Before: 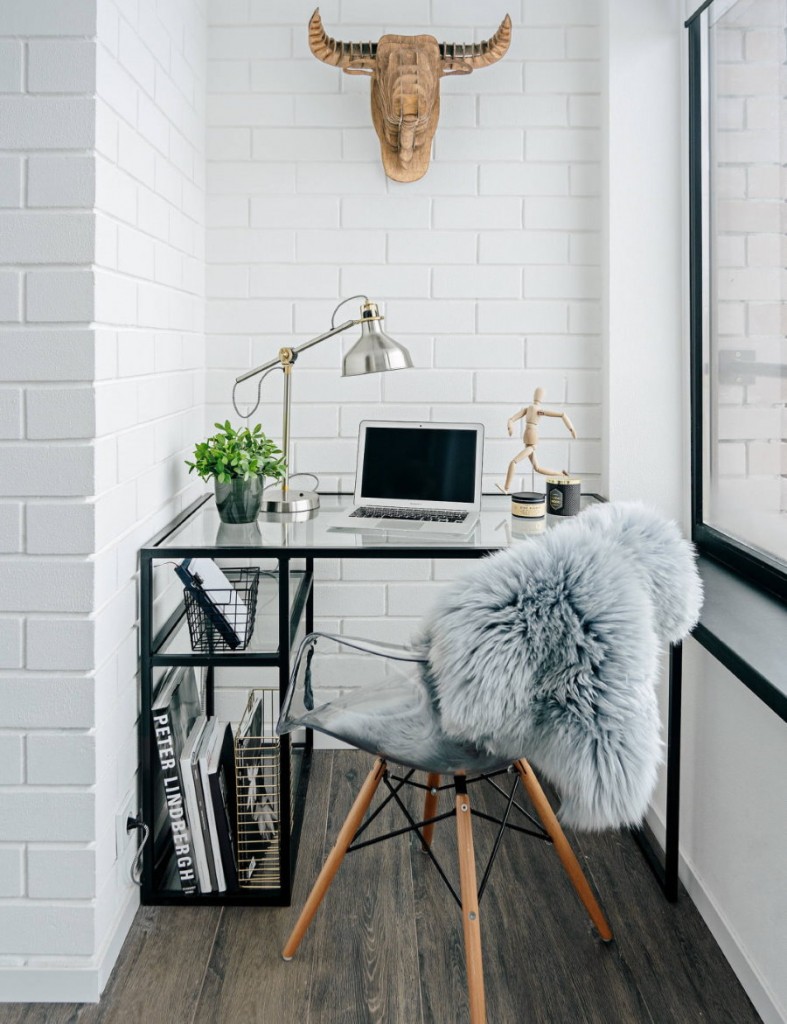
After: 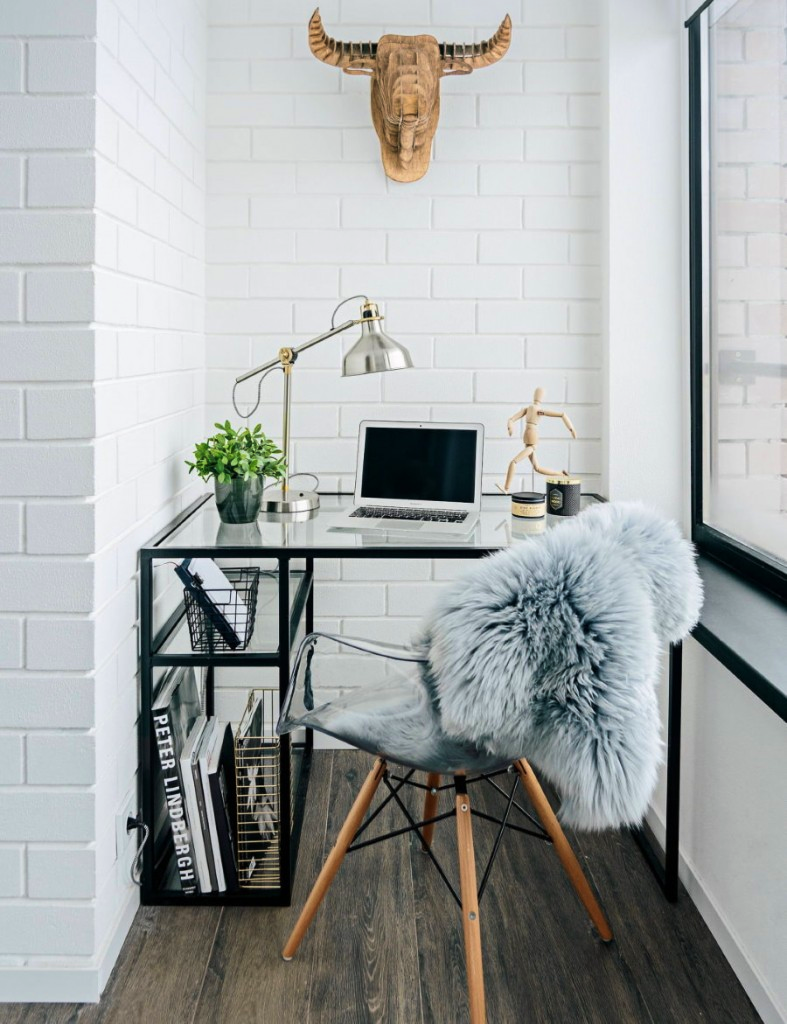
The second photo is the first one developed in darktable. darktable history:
velvia: on, module defaults
tone curve: curves: ch0 [(0, 0) (0.339, 0.306) (0.687, 0.706) (1, 1)], color space Lab, linked channels, preserve colors none
